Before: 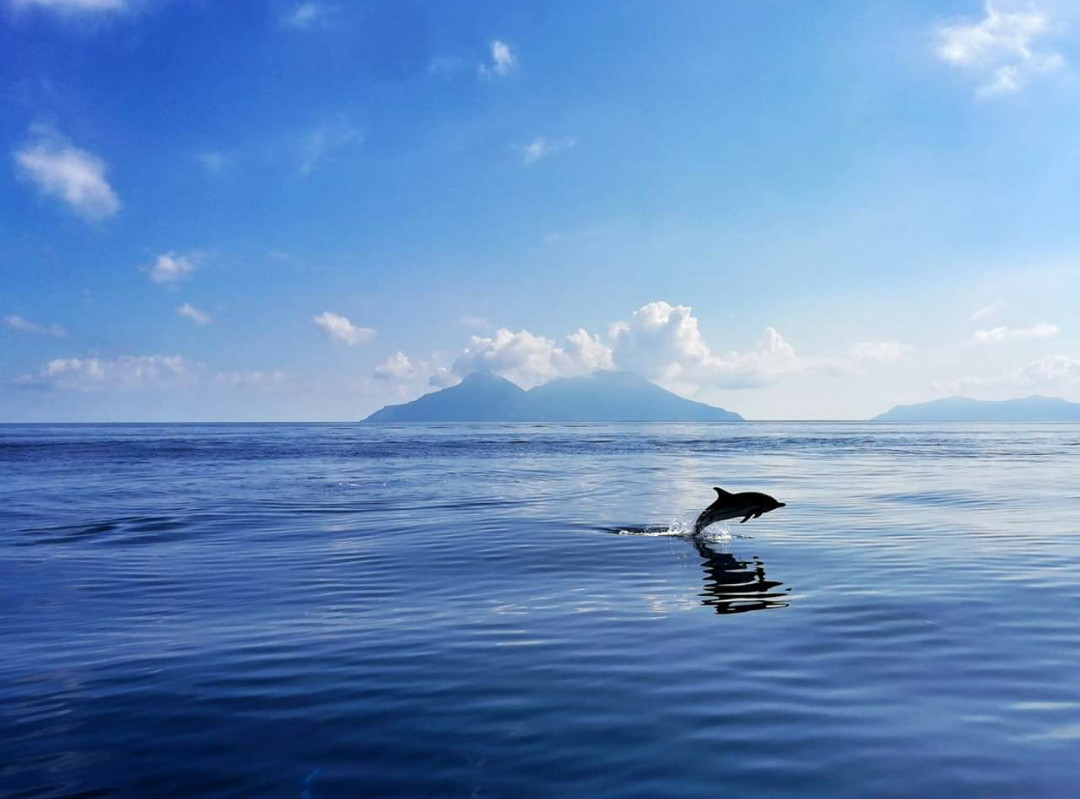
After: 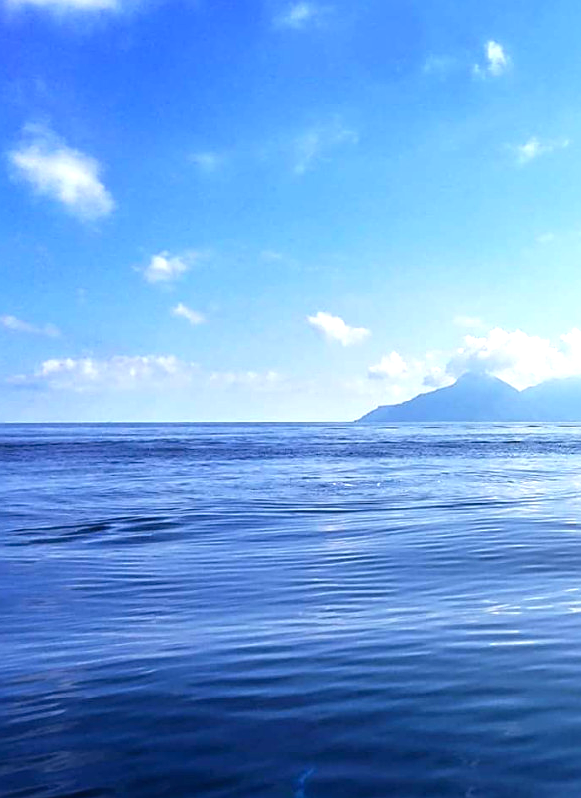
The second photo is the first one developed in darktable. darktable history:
crop: left 0.587%, right 45.588%, bottom 0.086%
sharpen: on, module defaults
exposure: exposure 0.921 EV, compensate highlight preservation false
